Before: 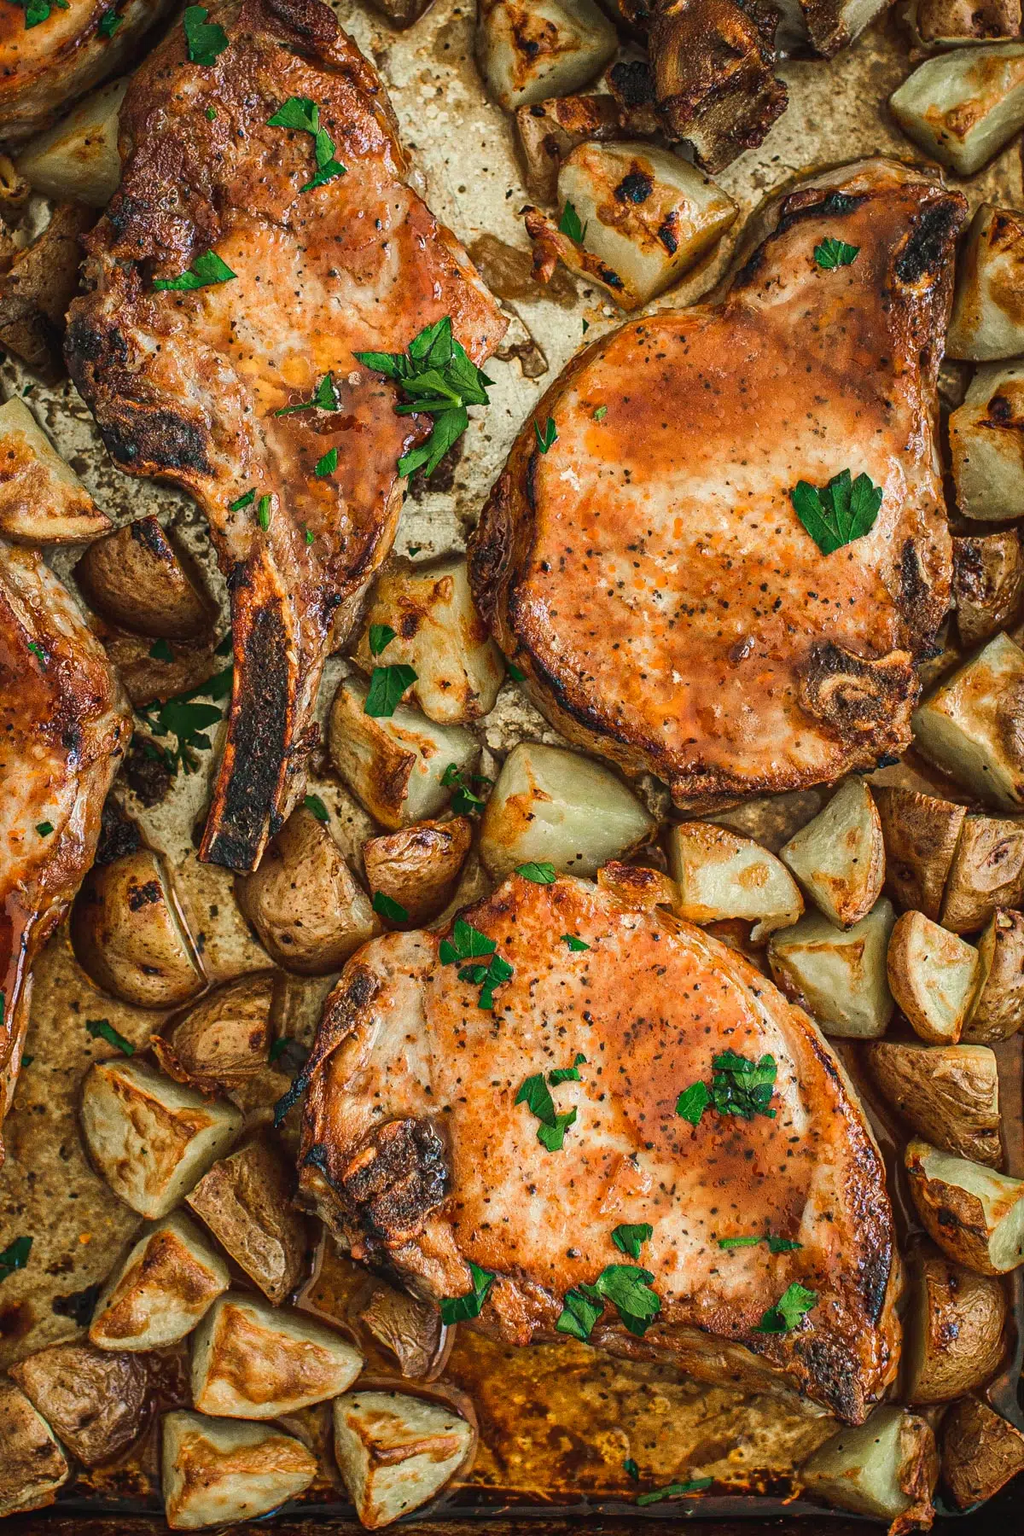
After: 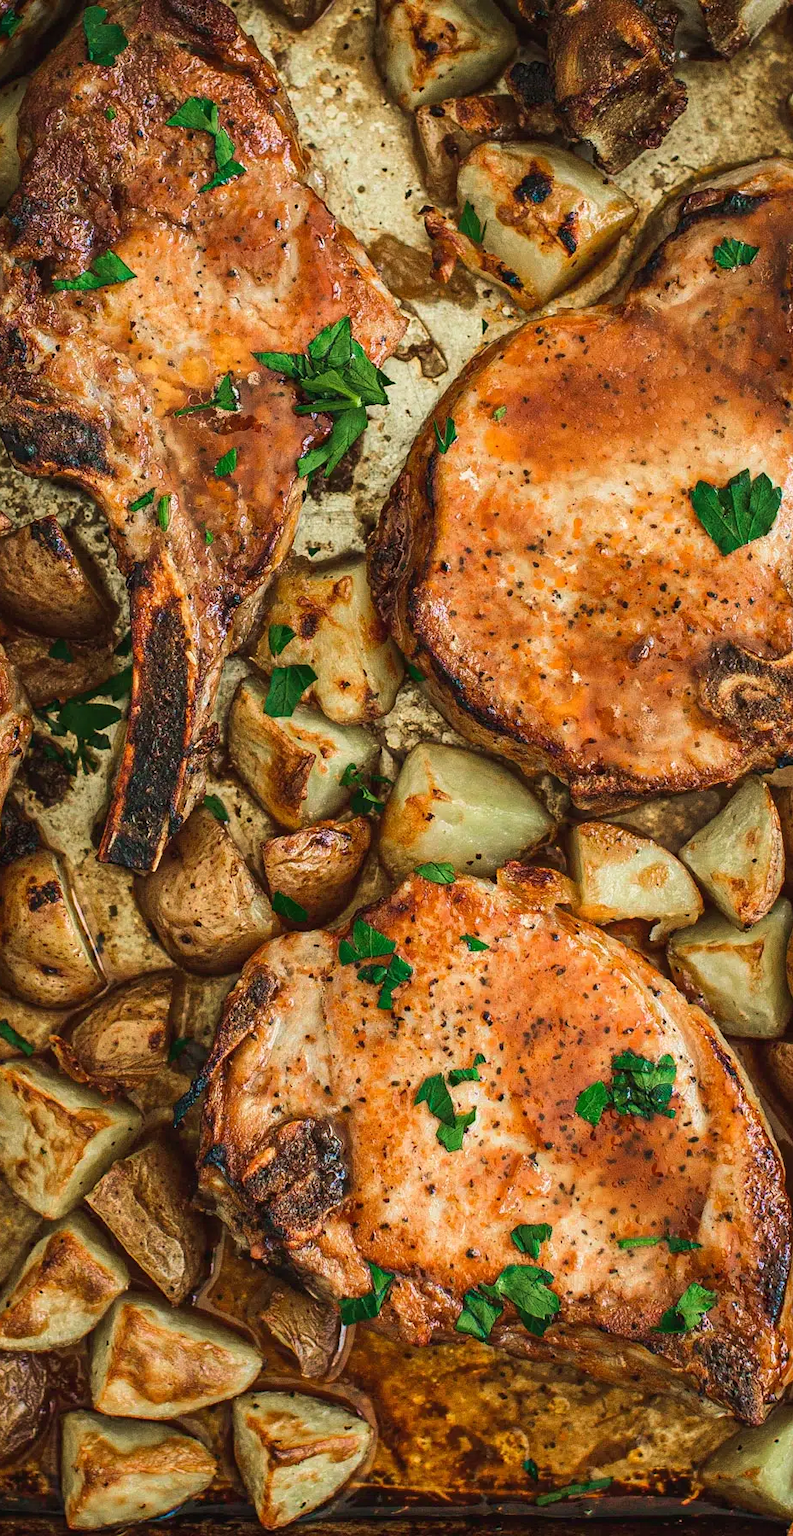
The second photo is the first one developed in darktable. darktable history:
crop: left 9.855%, right 12.563%
velvia: on, module defaults
